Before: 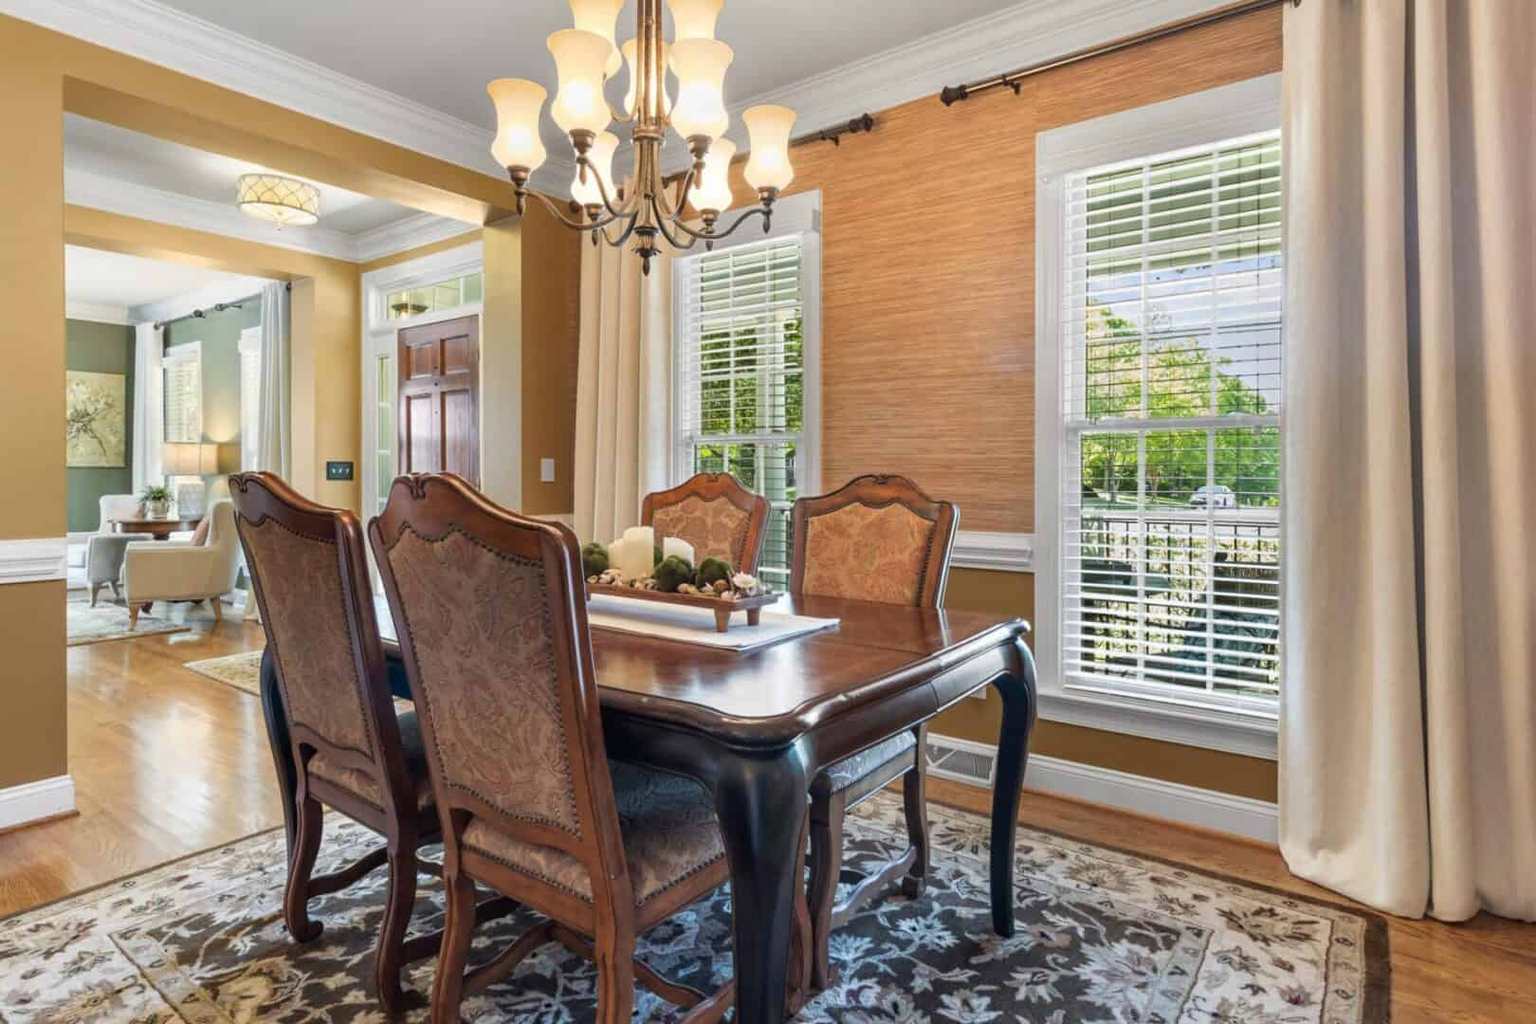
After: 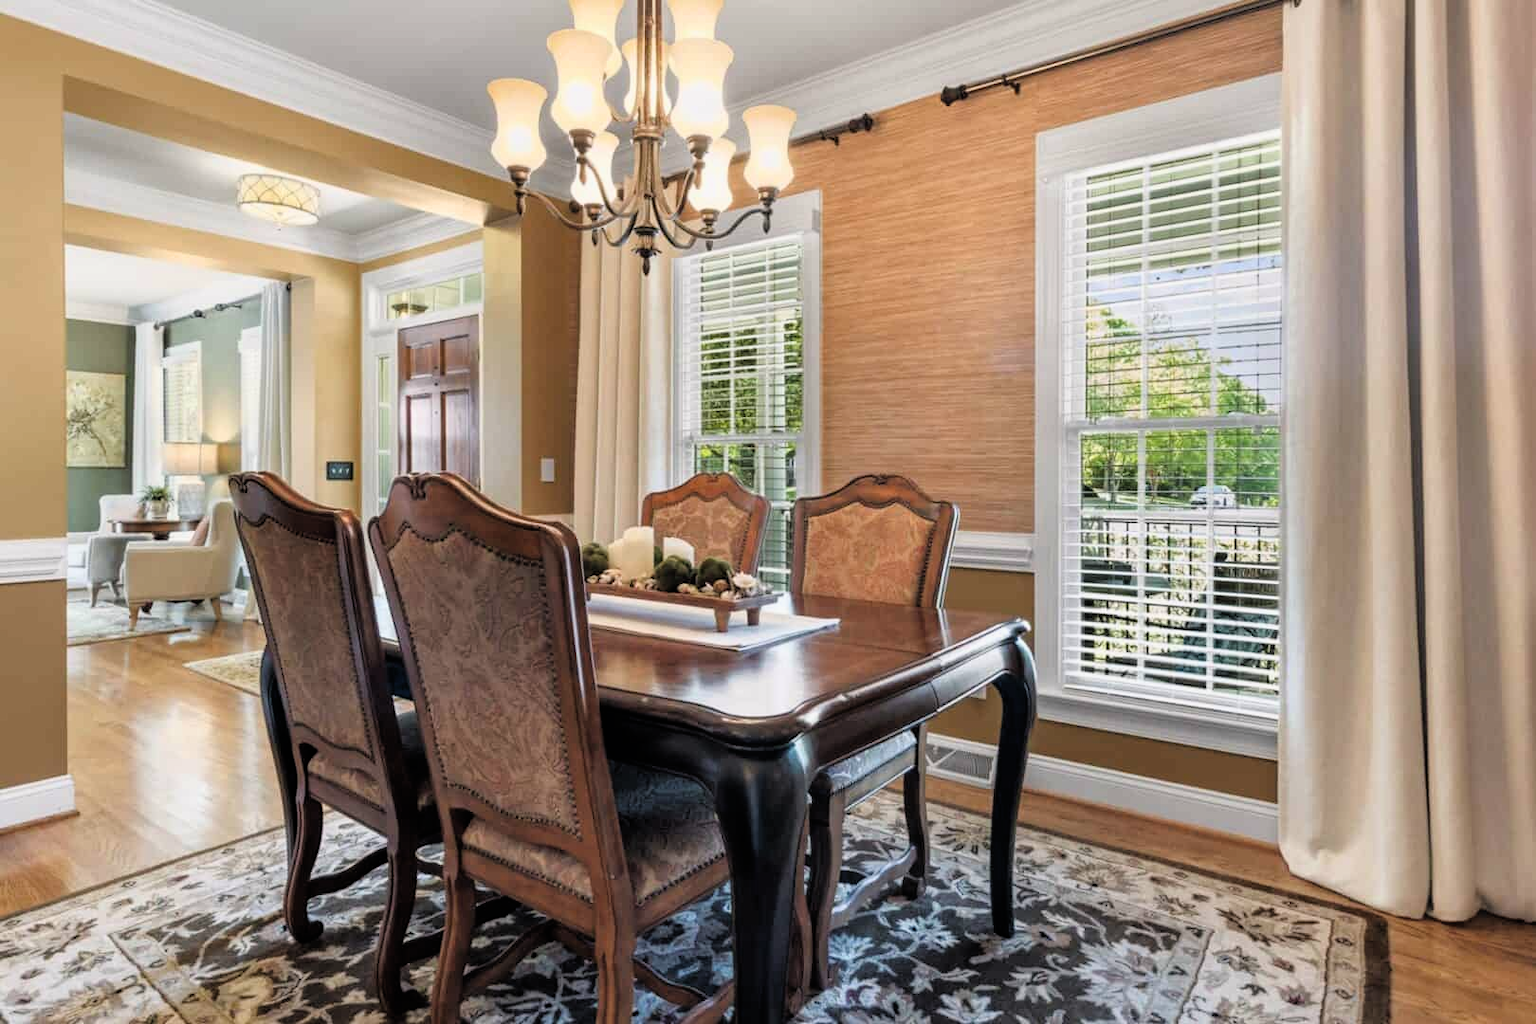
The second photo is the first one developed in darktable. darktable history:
color balance rgb: highlights gain › chroma 0.245%, highlights gain › hue 330.2°, global offset › luminance 0.749%, perceptual saturation grading › global saturation -2.386%, perceptual saturation grading › highlights -7.503%, perceptual saturation grading › mid-tones 8.569%, perceptual saturation grading › shadows 3.253%
filmic rgb: black relative exposure -4.93 EV, white relative exposure 2.84 EV, threshold 3.02 EV, hardness 3.72, color science v6 (2022), enable highlight reconstruction true
